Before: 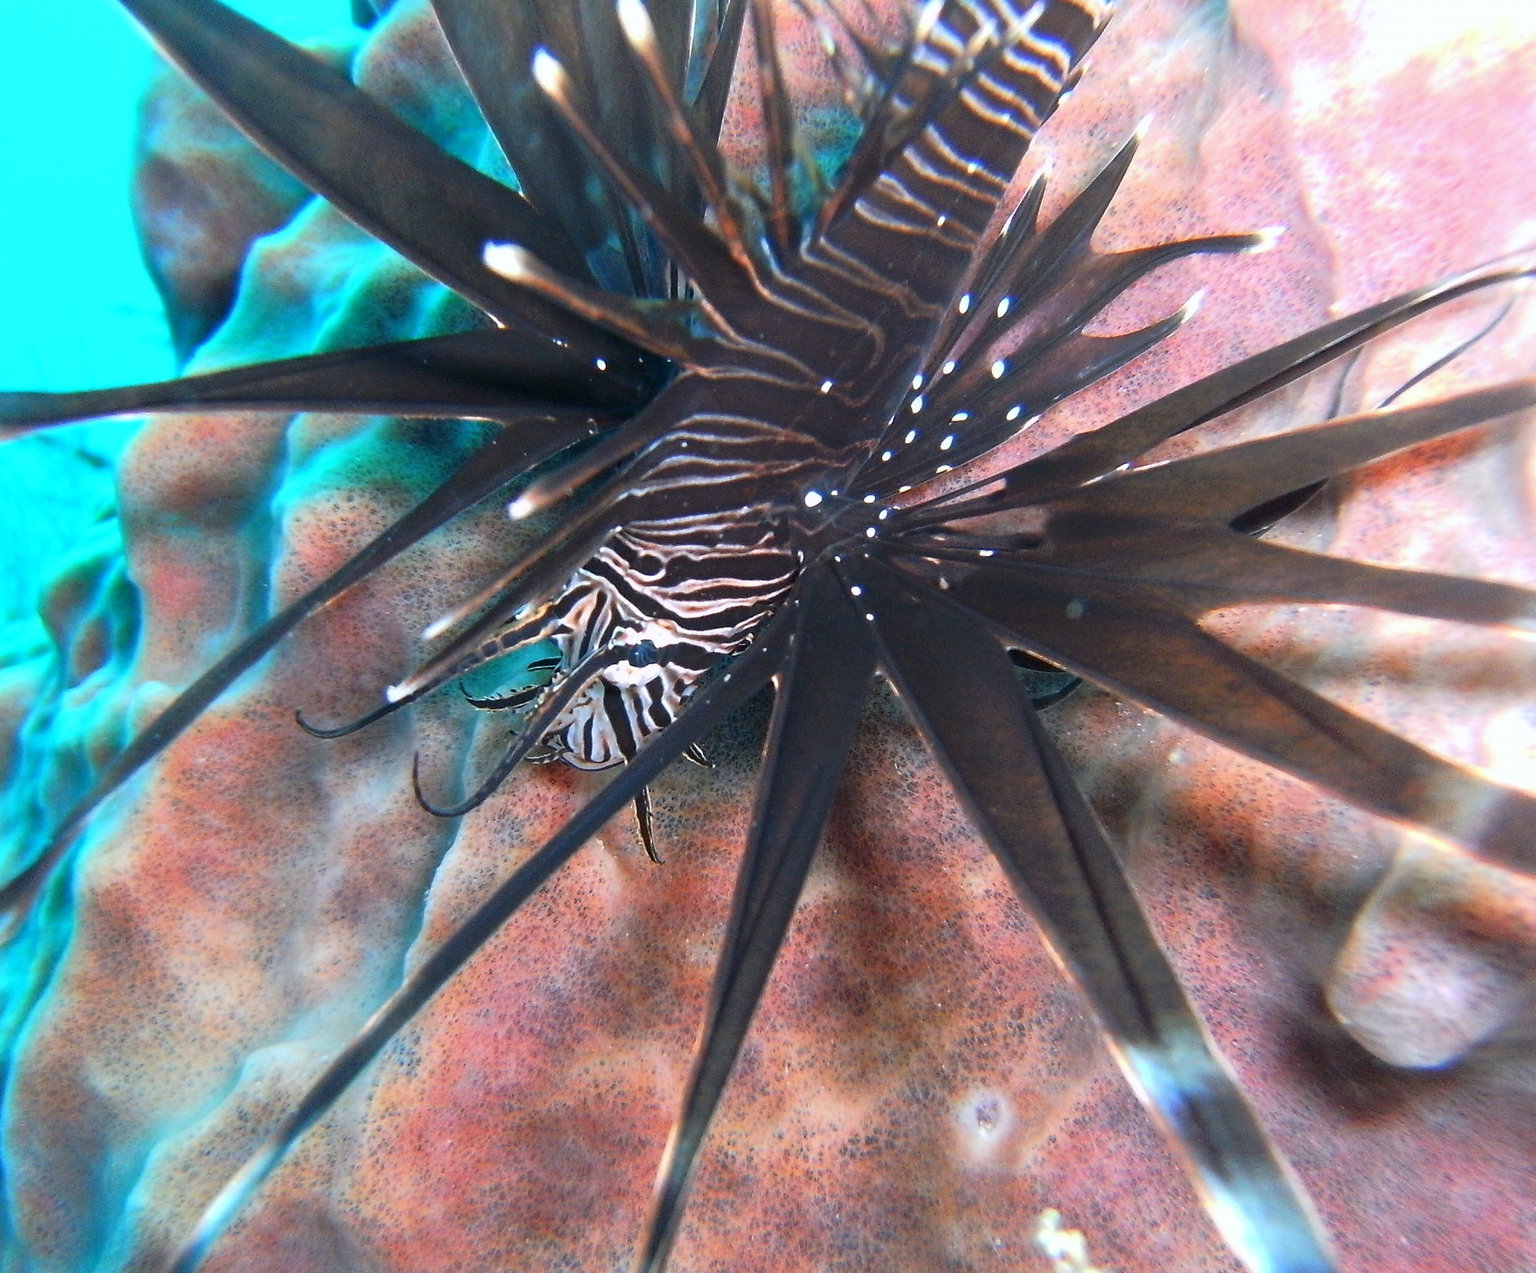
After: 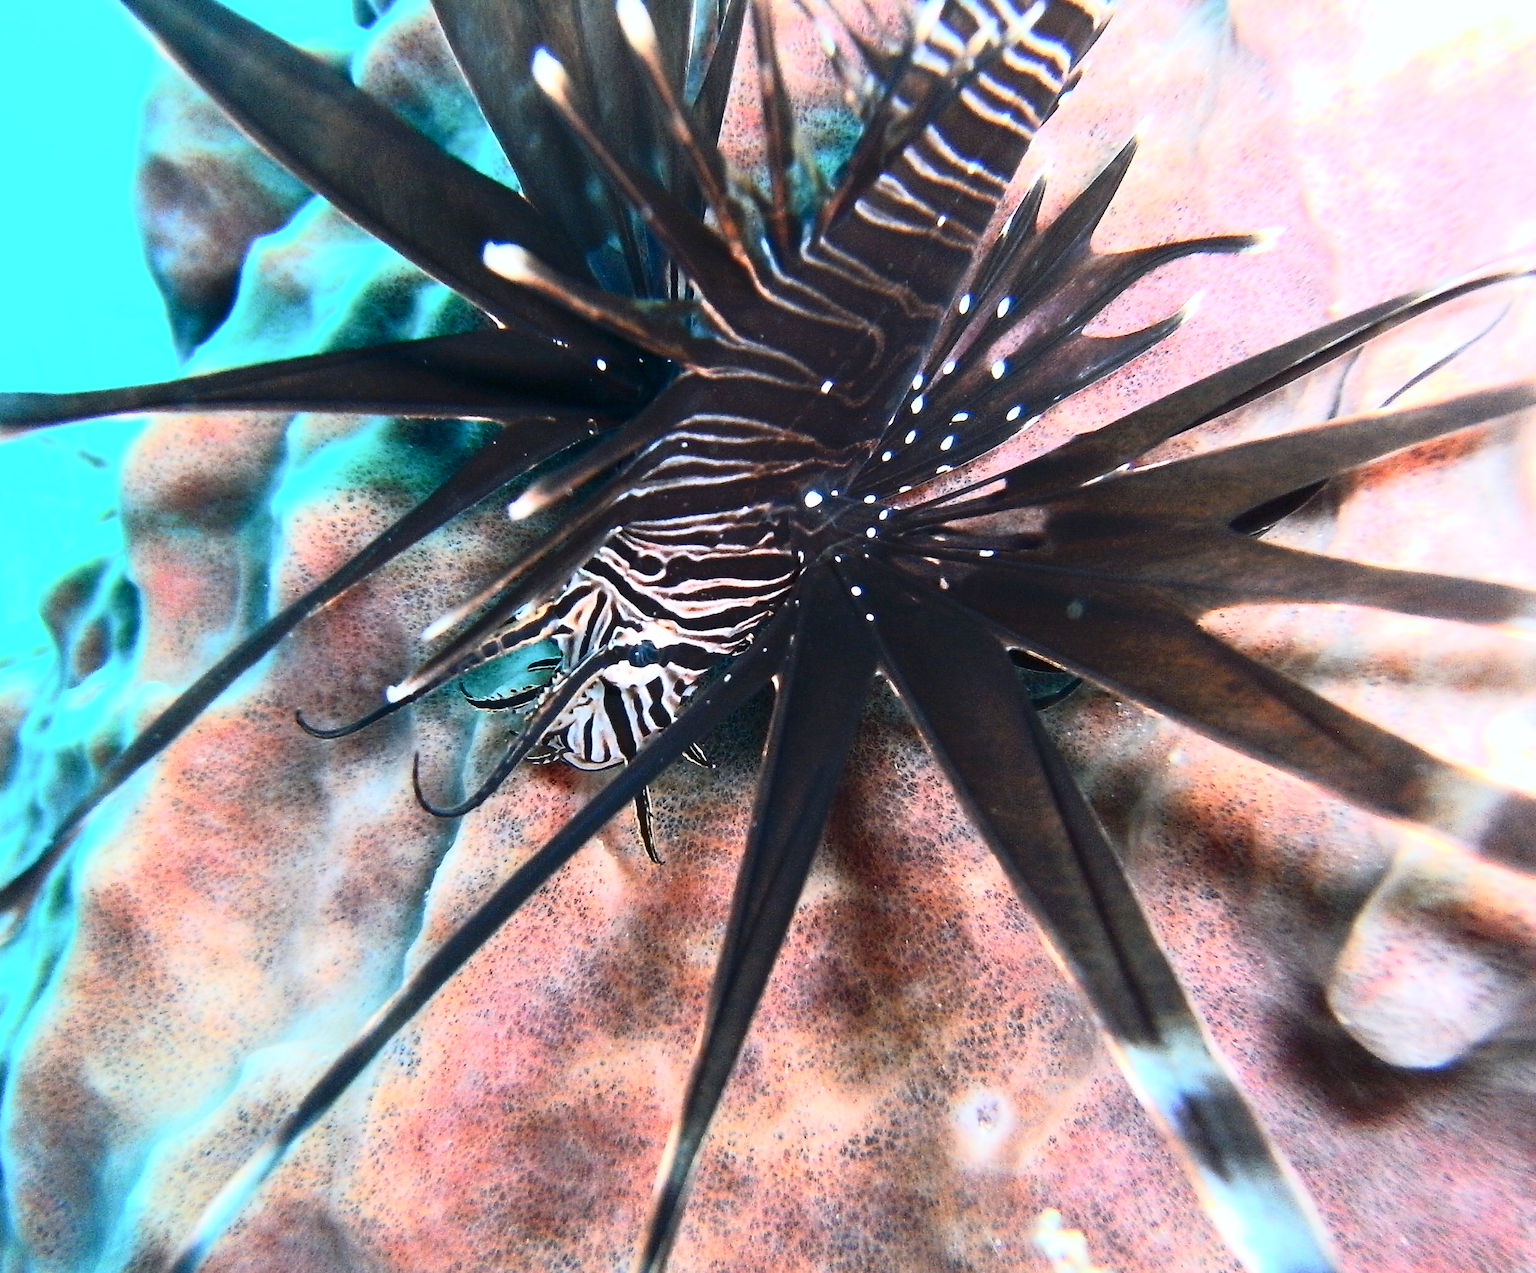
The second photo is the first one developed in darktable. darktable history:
contrast brightness saturation: contrast 0.382, brightness 0.115
